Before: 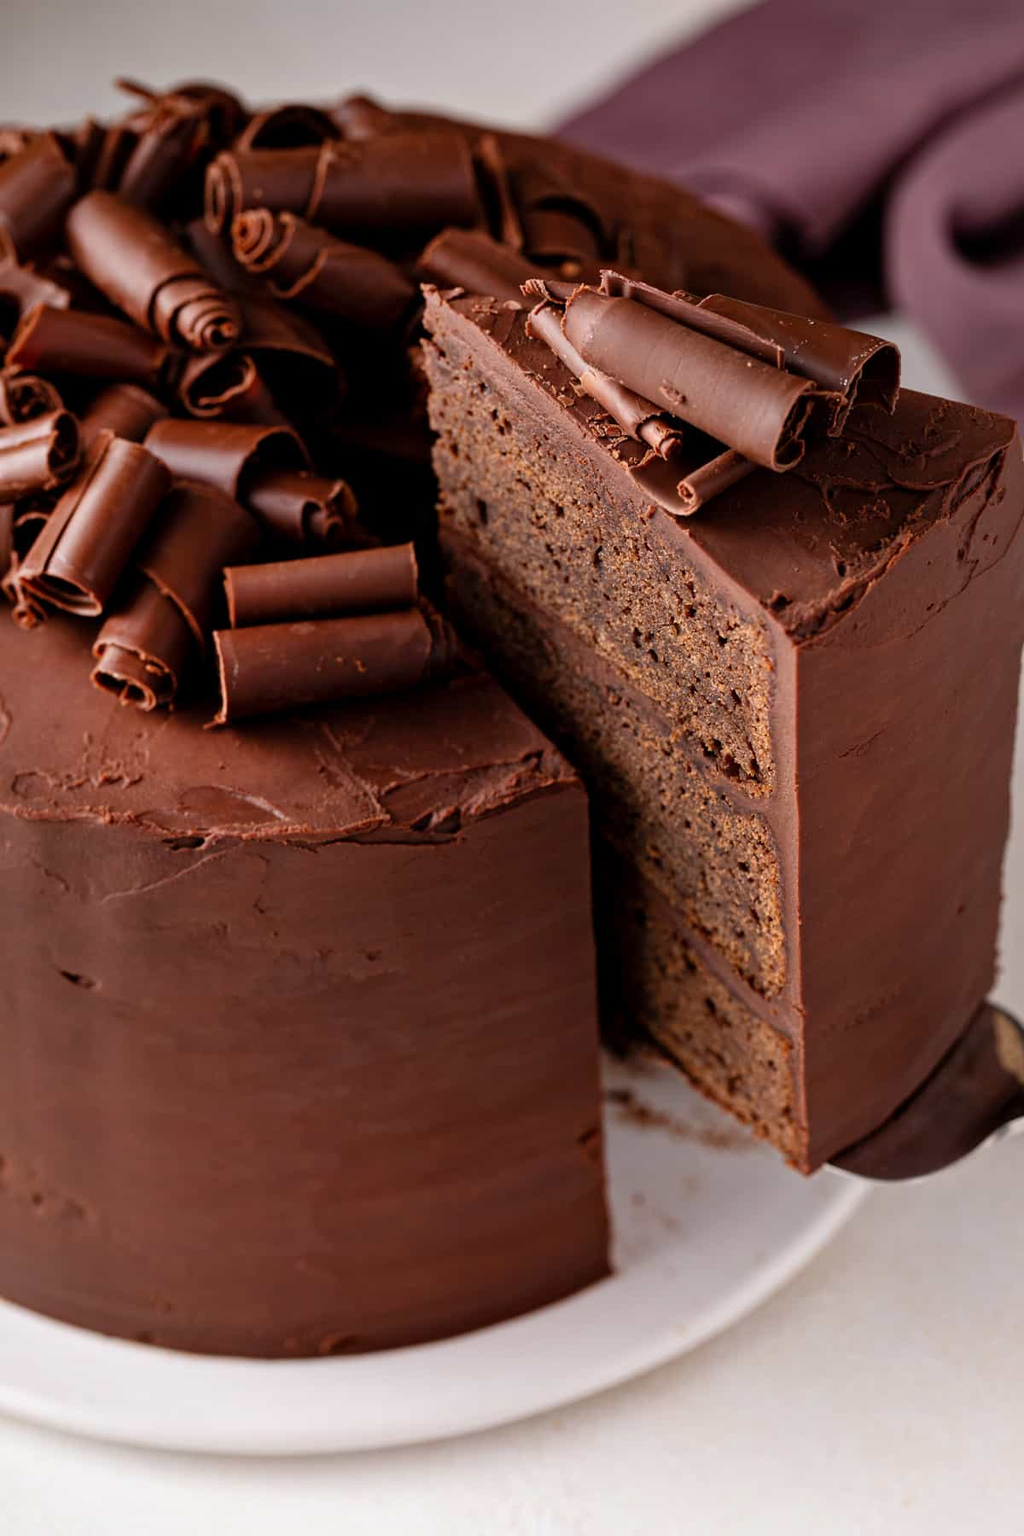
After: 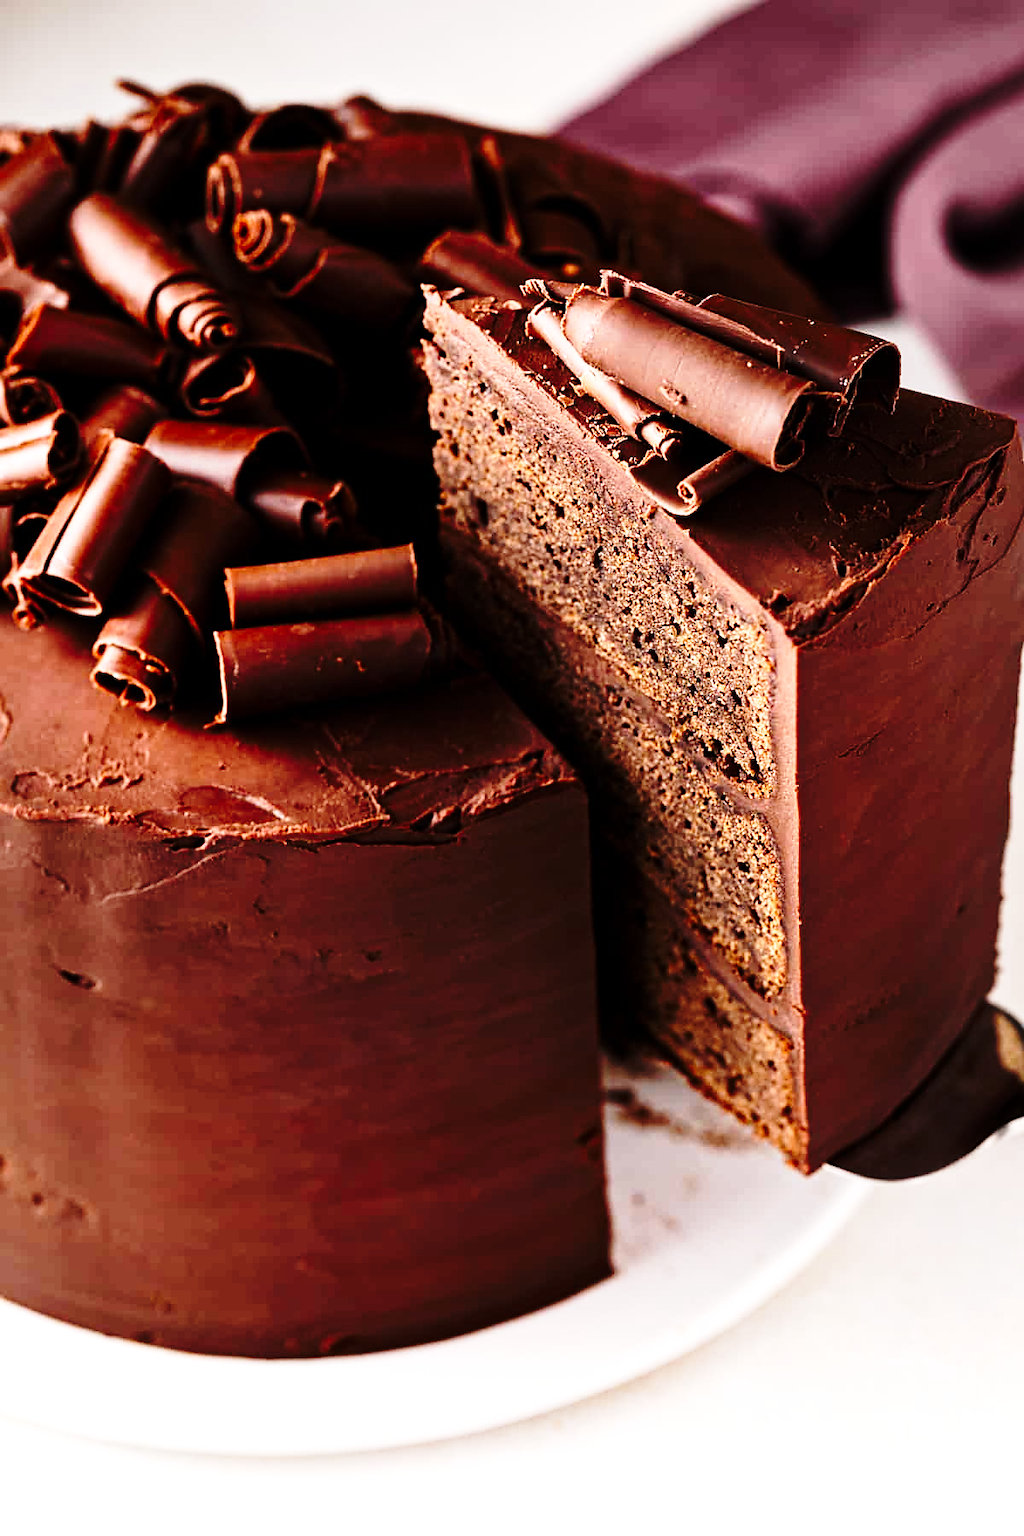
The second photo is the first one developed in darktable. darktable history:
tone equalizer: -8 EV -0.75 EV, -7 EV -0.7 EV, -6 EV -0.6 EV, -5 EV -0.4 EV, -3 EV 0.4 EV, -2 EV 0.6 EV, -1 EV 0.7 EV, +0 EV 0.75 EV, edges refinement/feathering 500, mask exposure compensation -1.57 EV, preserve details no
sharpen: radius 1.864, amount 0.398, threshold 1.271
base curve: curves: ch0 [(0, 0) (0.04, 0.03) (0.133, 0.232) (0.448, 0.748) (0.843, 0.968) (1, 1)], preserve colors none
